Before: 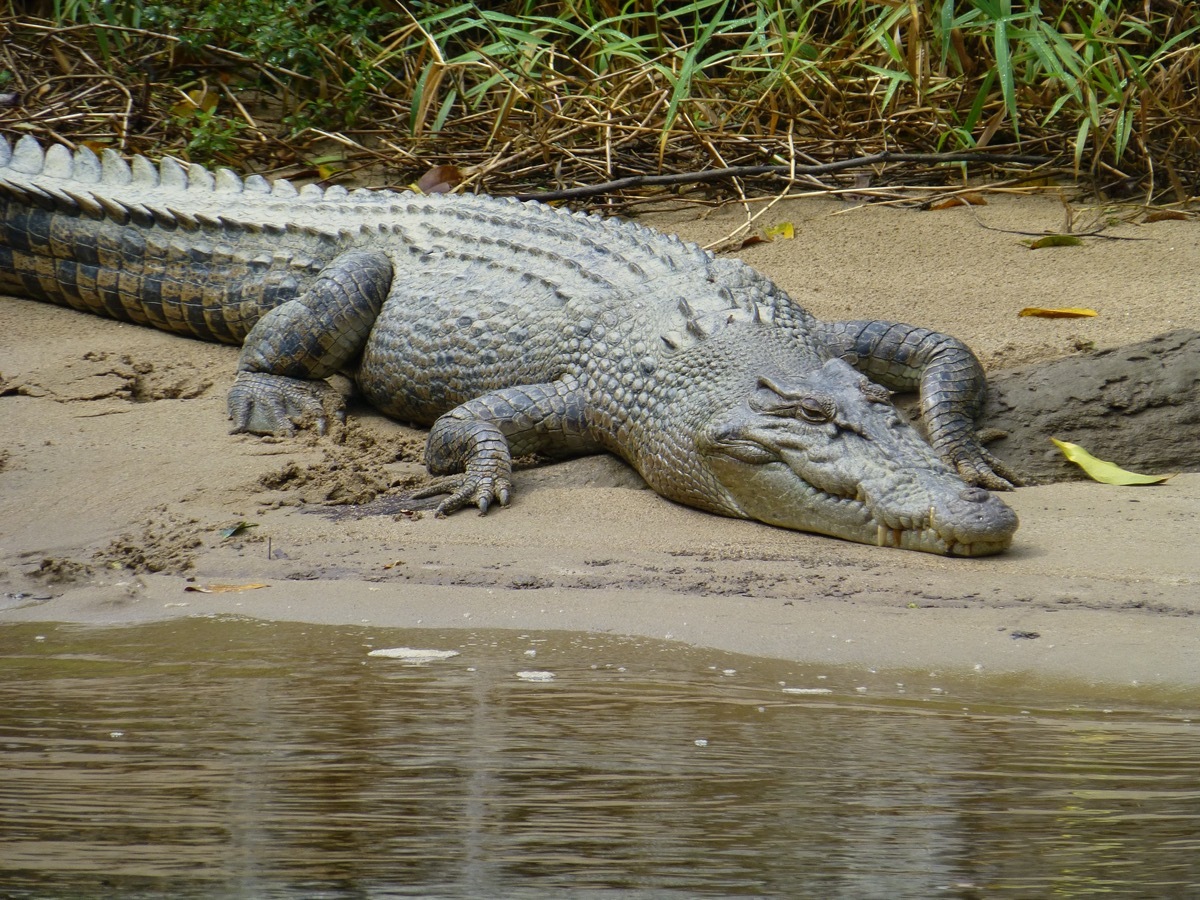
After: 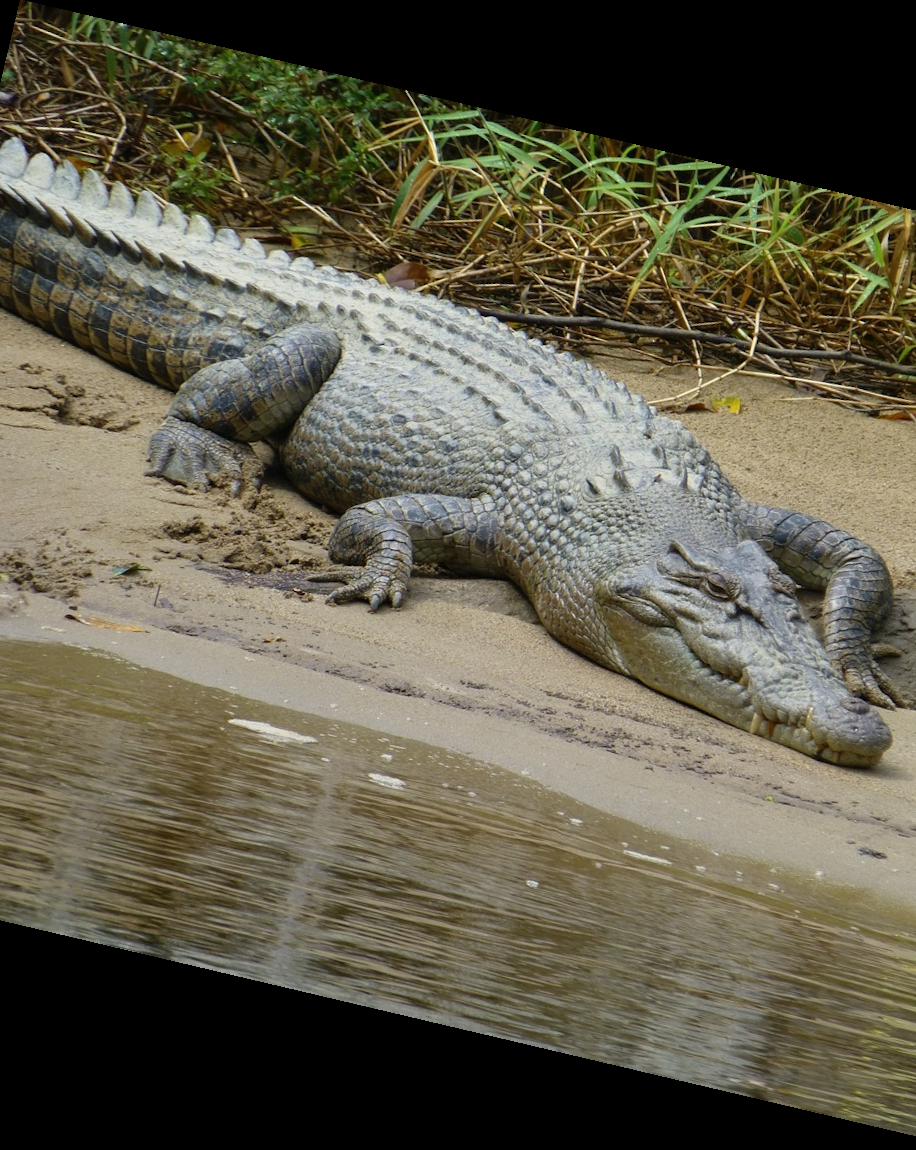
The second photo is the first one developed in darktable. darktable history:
shadows and highlights: radius 108.52, shadows 23.73, highlights -59.32, low approximation 0.01, soften with gaussian
rotate and perspective: rotation 13.27°, automatic cropping off
crop and rotate: left 13.537%, right 19.796%
